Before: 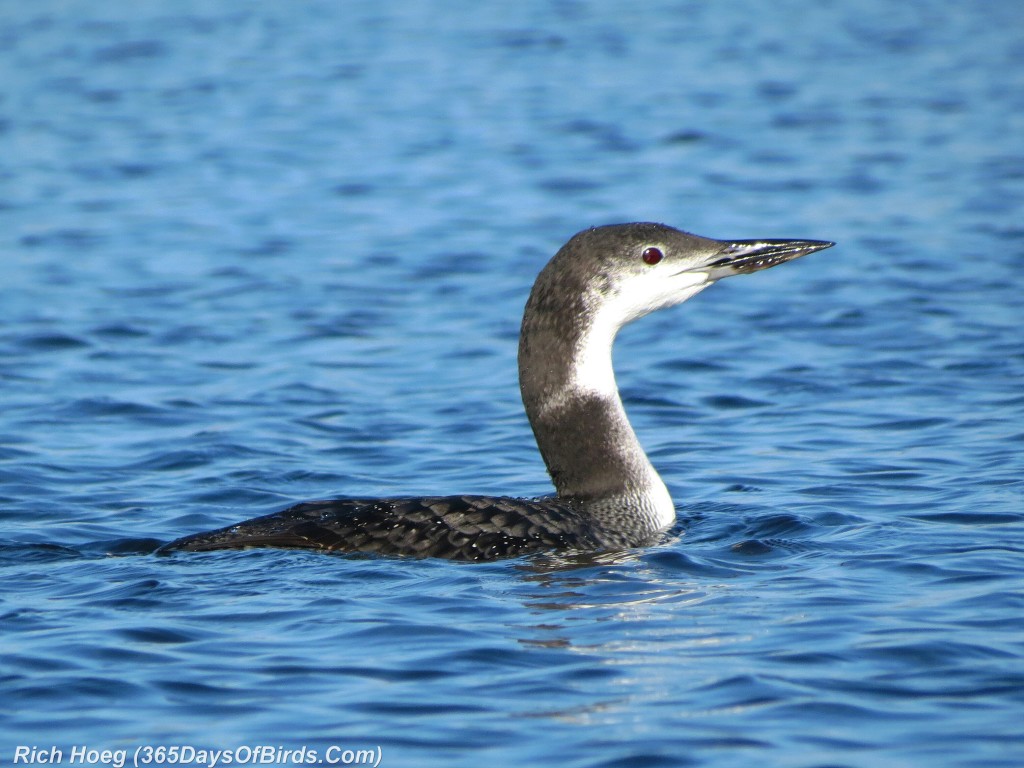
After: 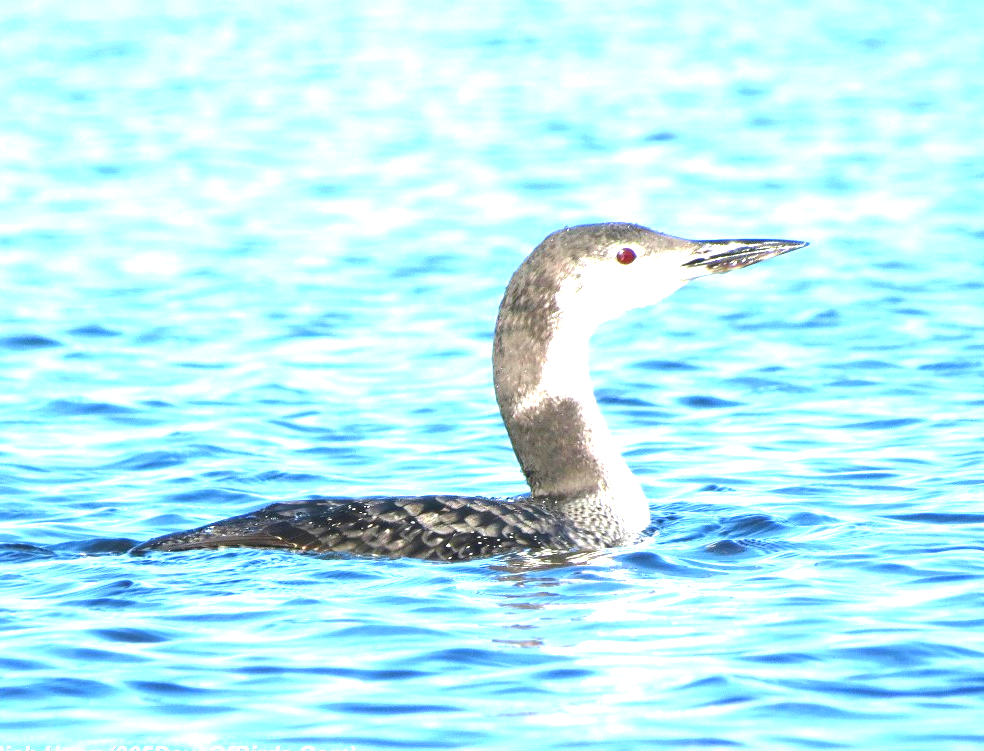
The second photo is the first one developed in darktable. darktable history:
crop and rotate: left 2.63%, right 1.189%, bottom 2.123%
exposure: black level correction 0, exposure 2.293 EV, compensate highlight preservation false
